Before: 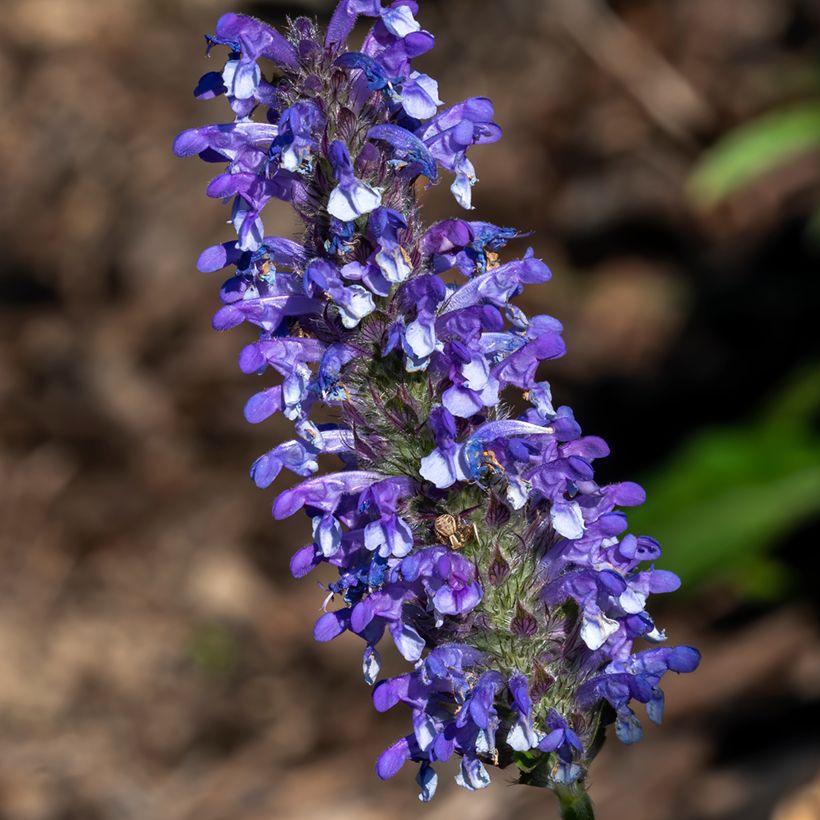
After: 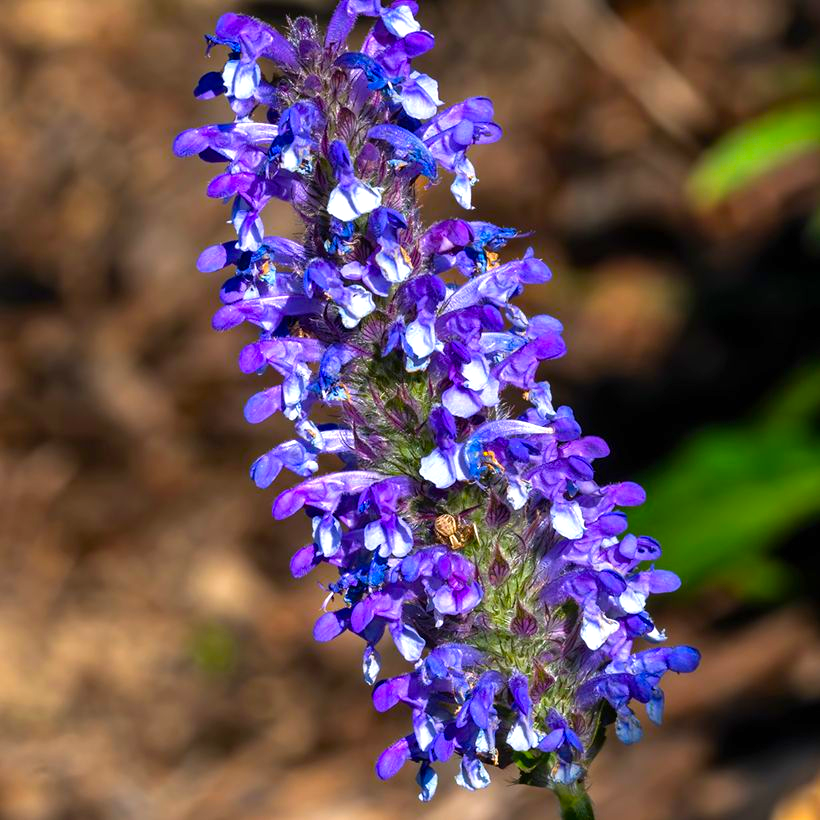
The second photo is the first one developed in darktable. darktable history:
exposure: black level correction 0, exposure 0.5 EV, compensate exposure bias true, compensate highlight preservation false
color balance rgb: perceptual saturation grading › global saturation 30%, global vibrance 20%
color correction: saturation 1.11
